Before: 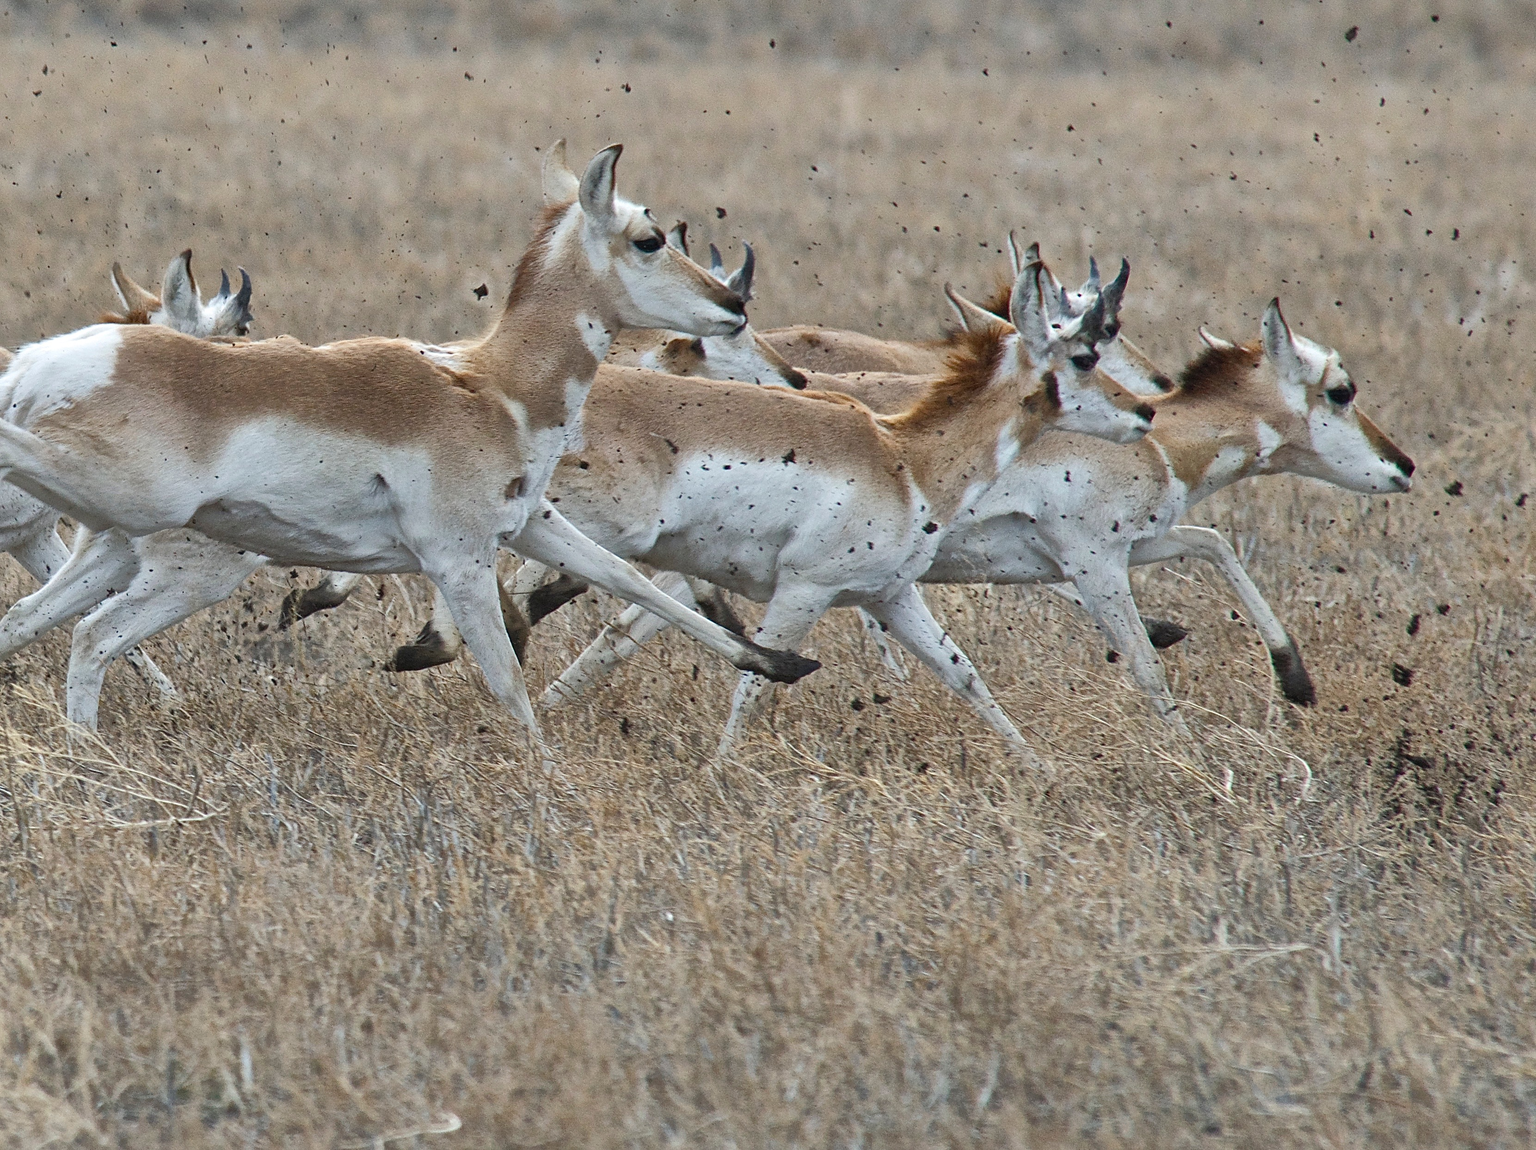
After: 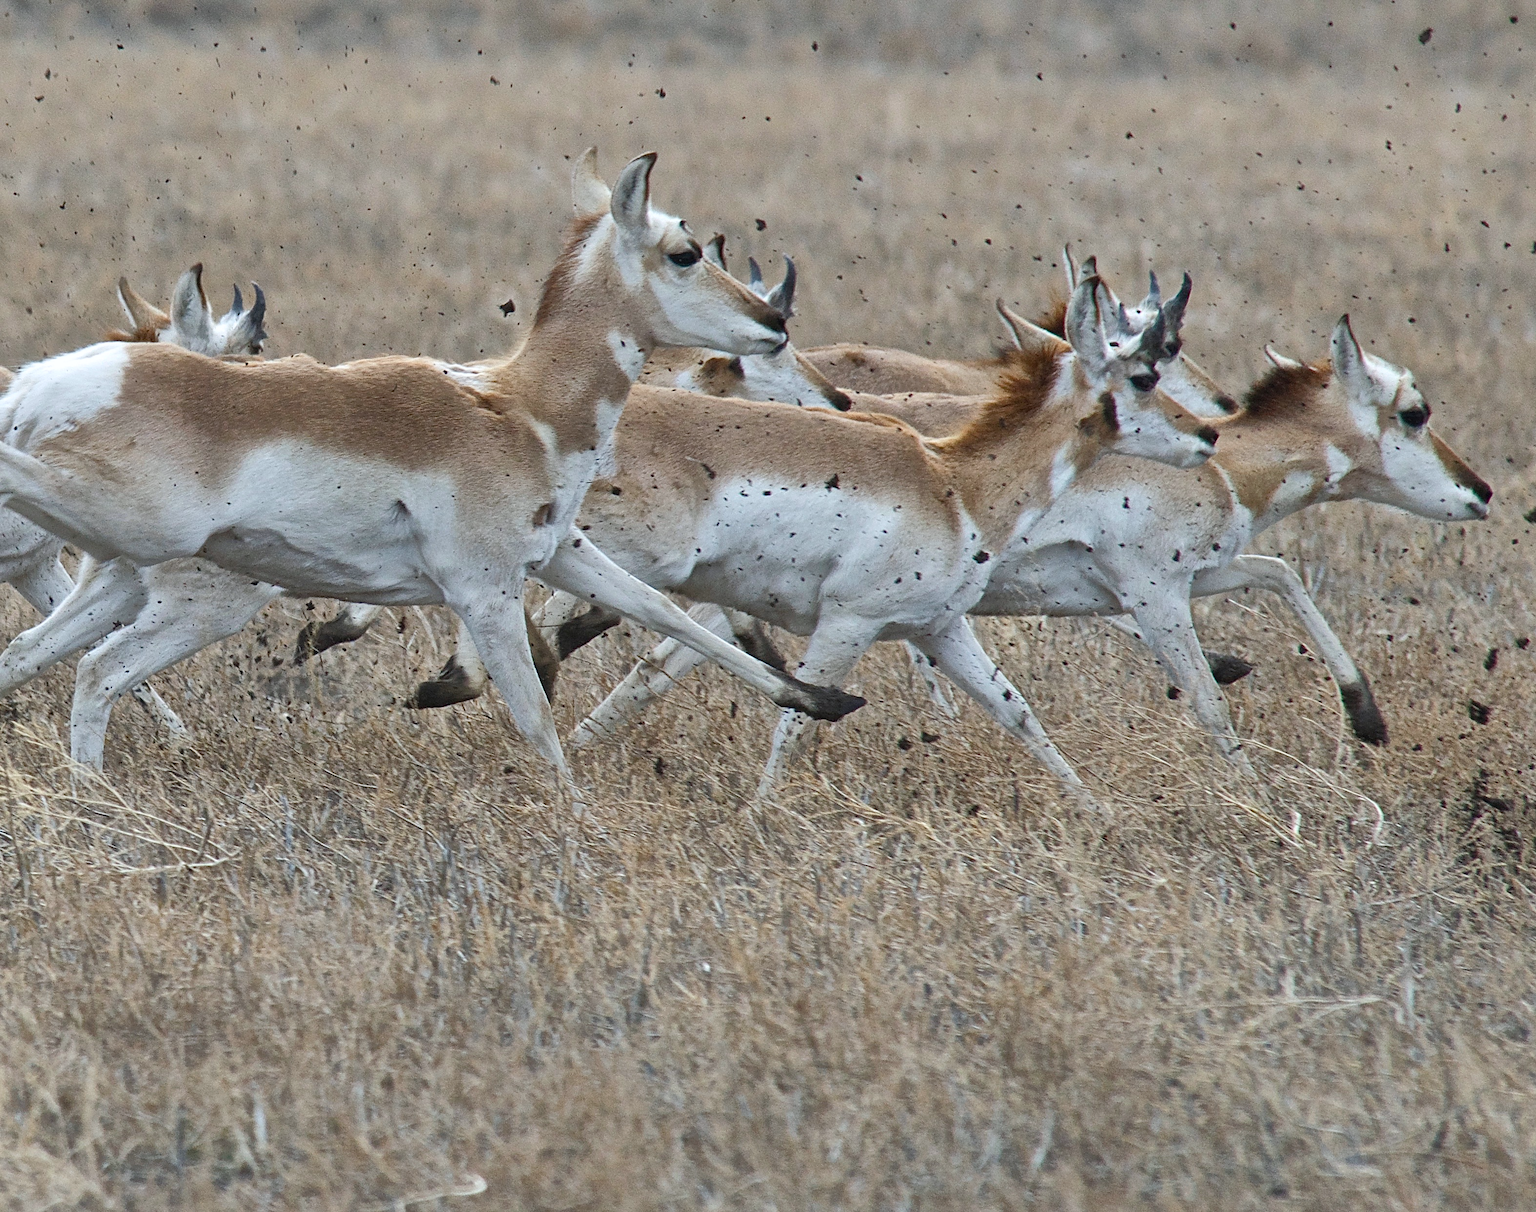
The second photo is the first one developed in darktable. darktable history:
crop and rotate: right 5.167%
white balance: red 0.988, blue 1.017
